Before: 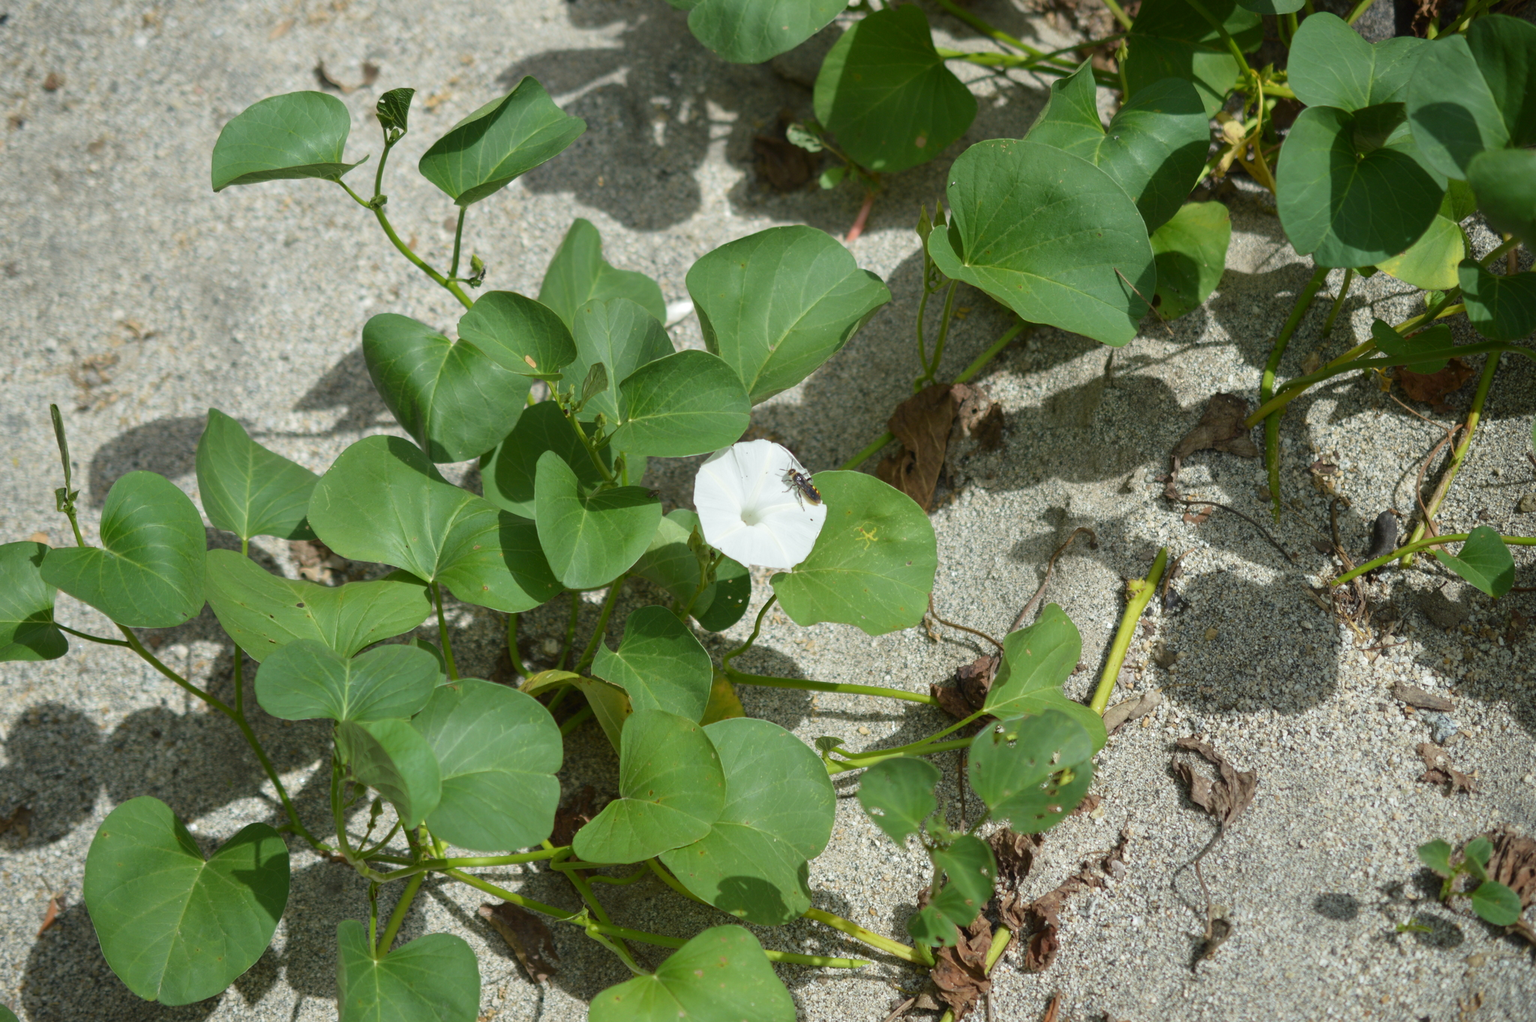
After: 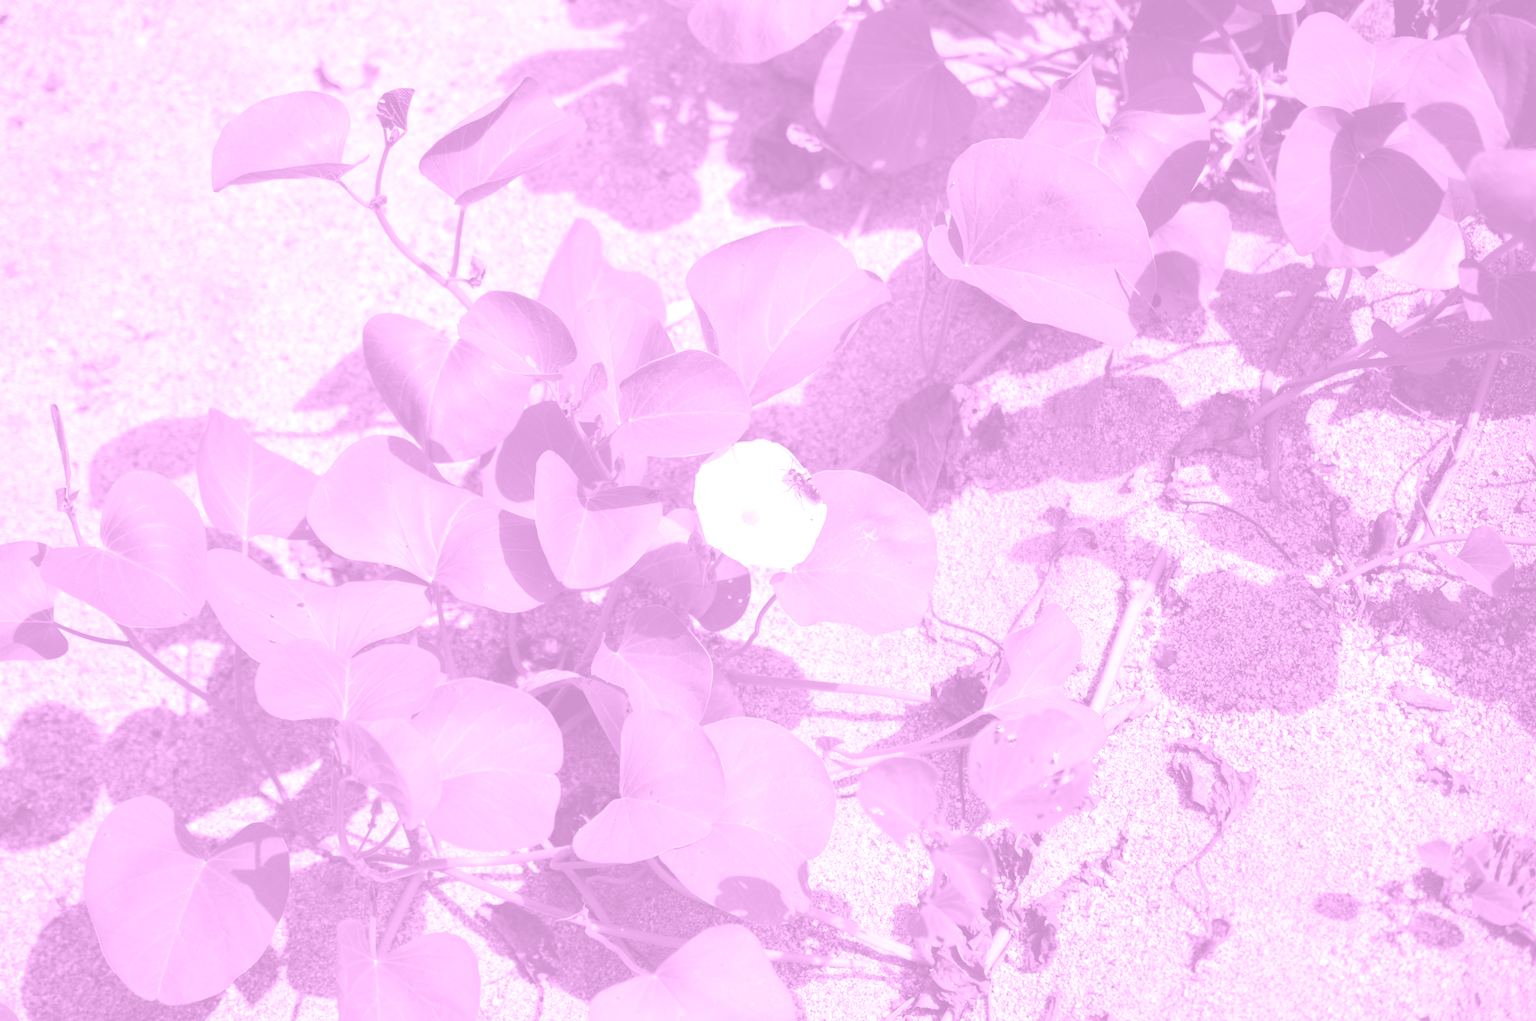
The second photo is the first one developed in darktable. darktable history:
levels: levels [0.129, 0.519, 0.867]
colorize: hue 331.2°, saturation 75%, source mix 30.28%, lightness 70.52%, version 1
exposure: exposure 0.74 EV, compensate highlight preservation false
